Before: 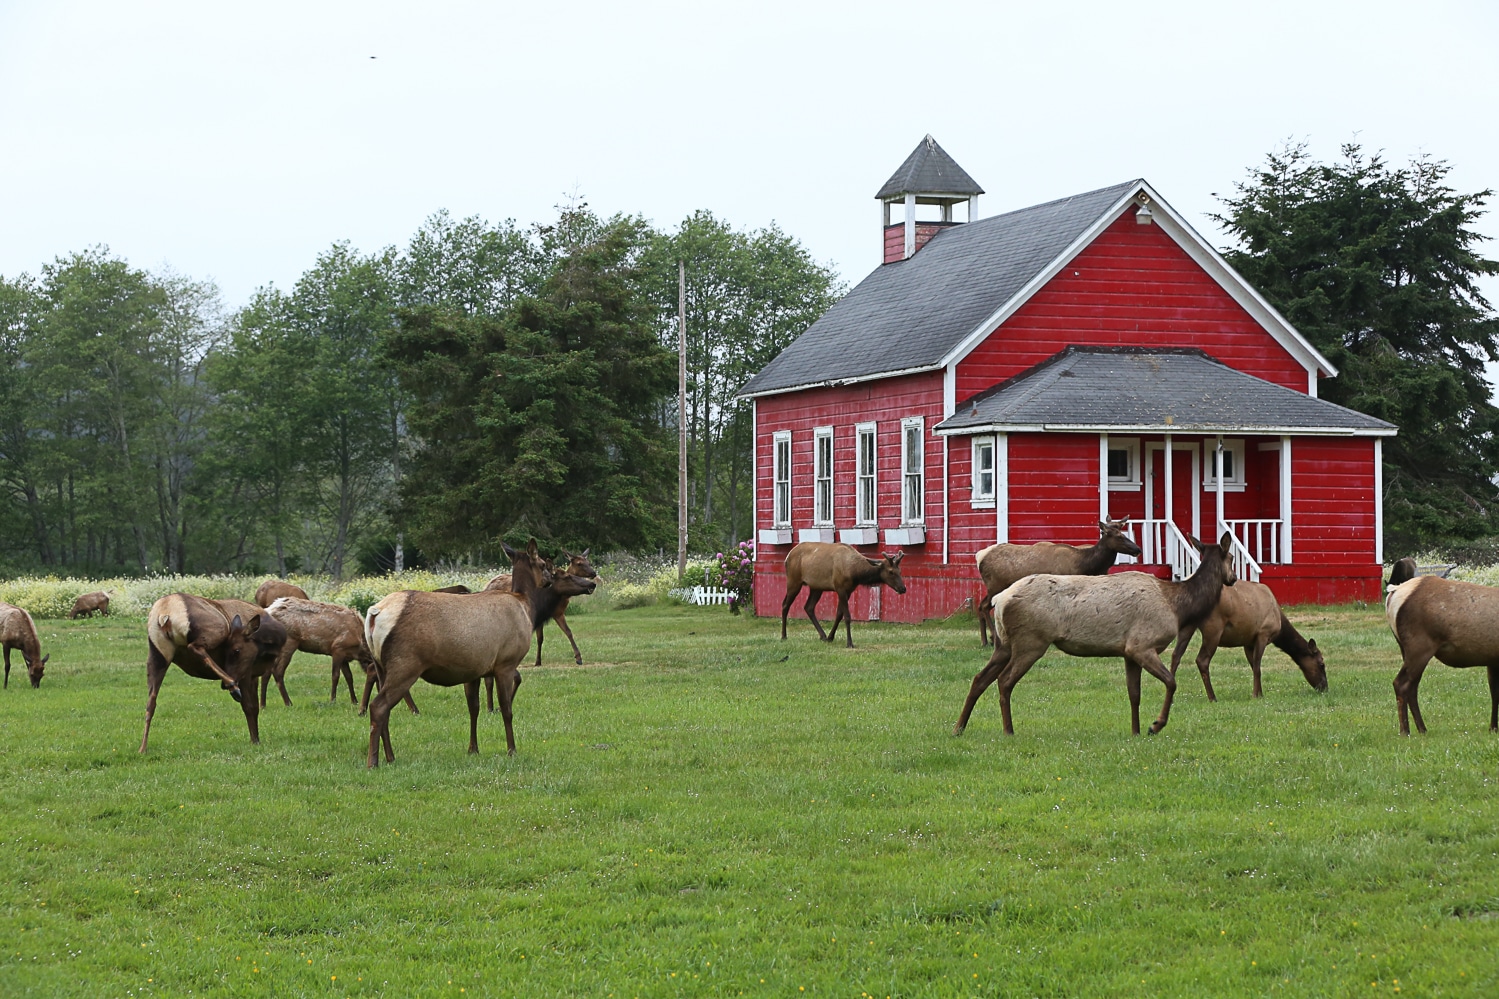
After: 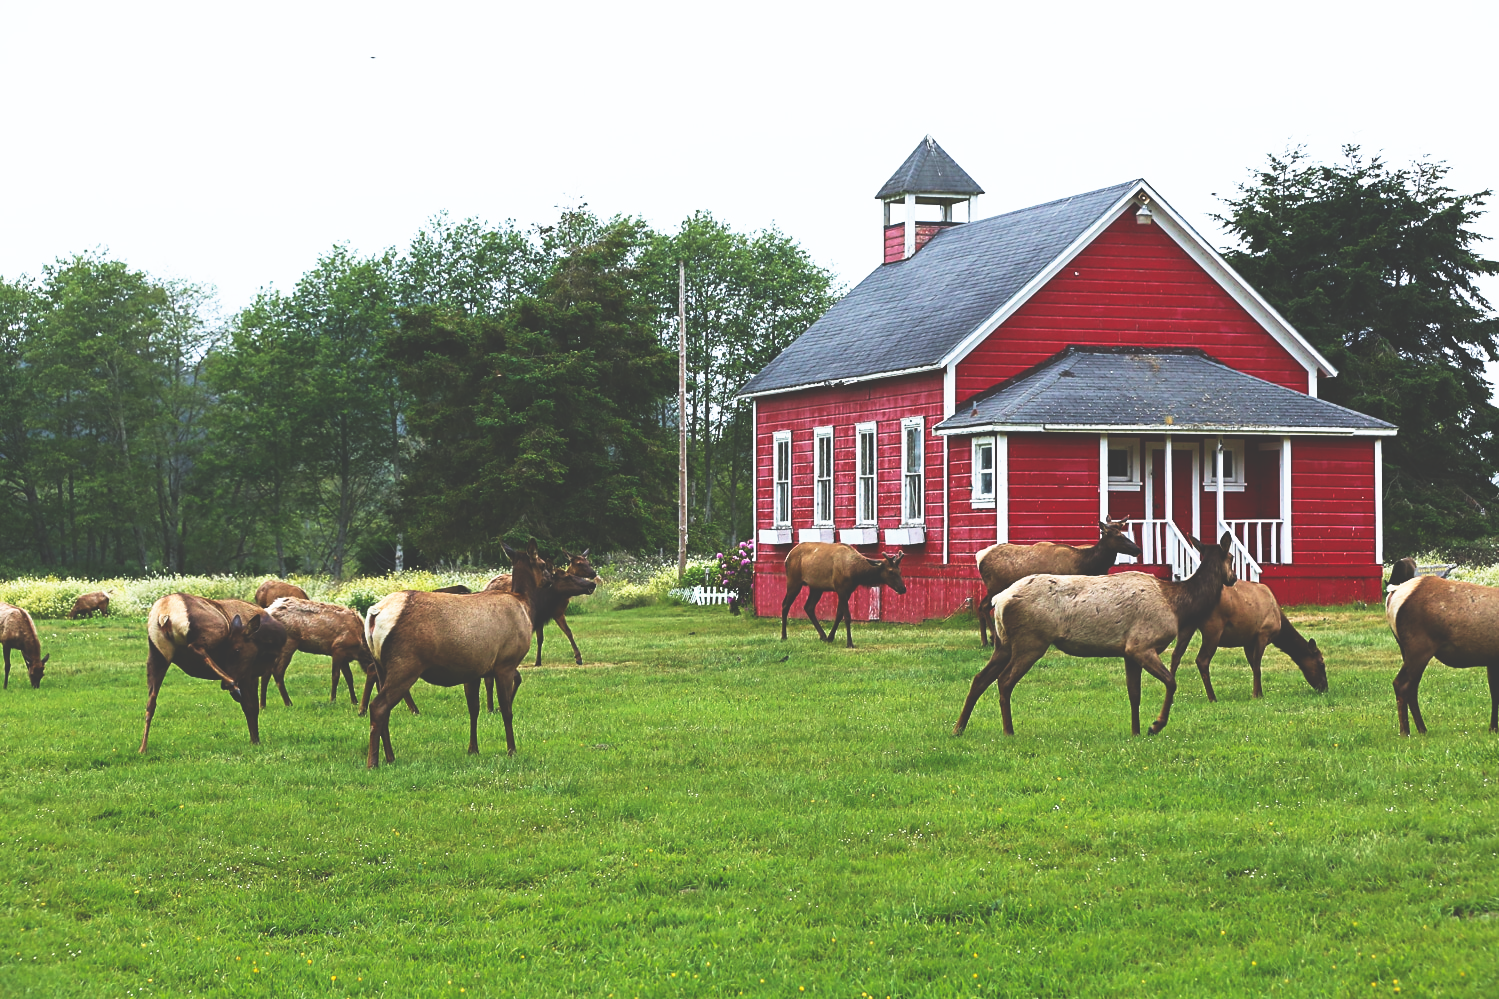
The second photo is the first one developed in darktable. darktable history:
base curve: curves: ch0 [(0, 0.036) (0.007, 0.037) (0.604, 0.887) (1, 1)], preserve colors none
velvia: on, module defaults
